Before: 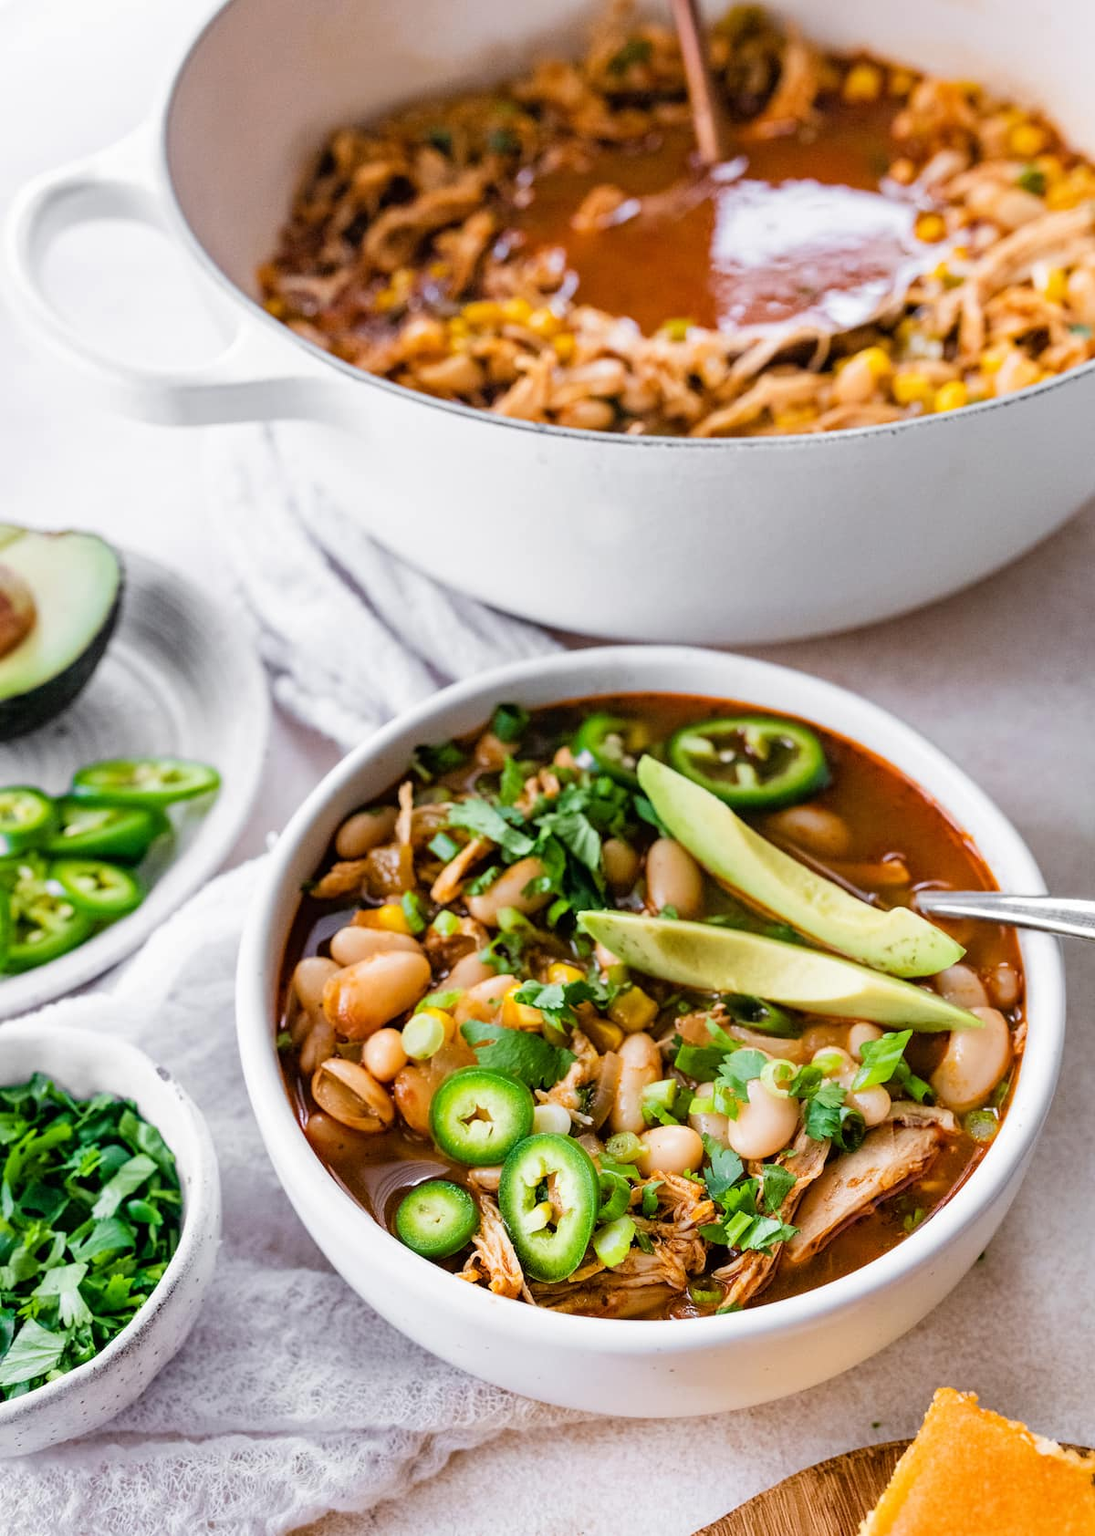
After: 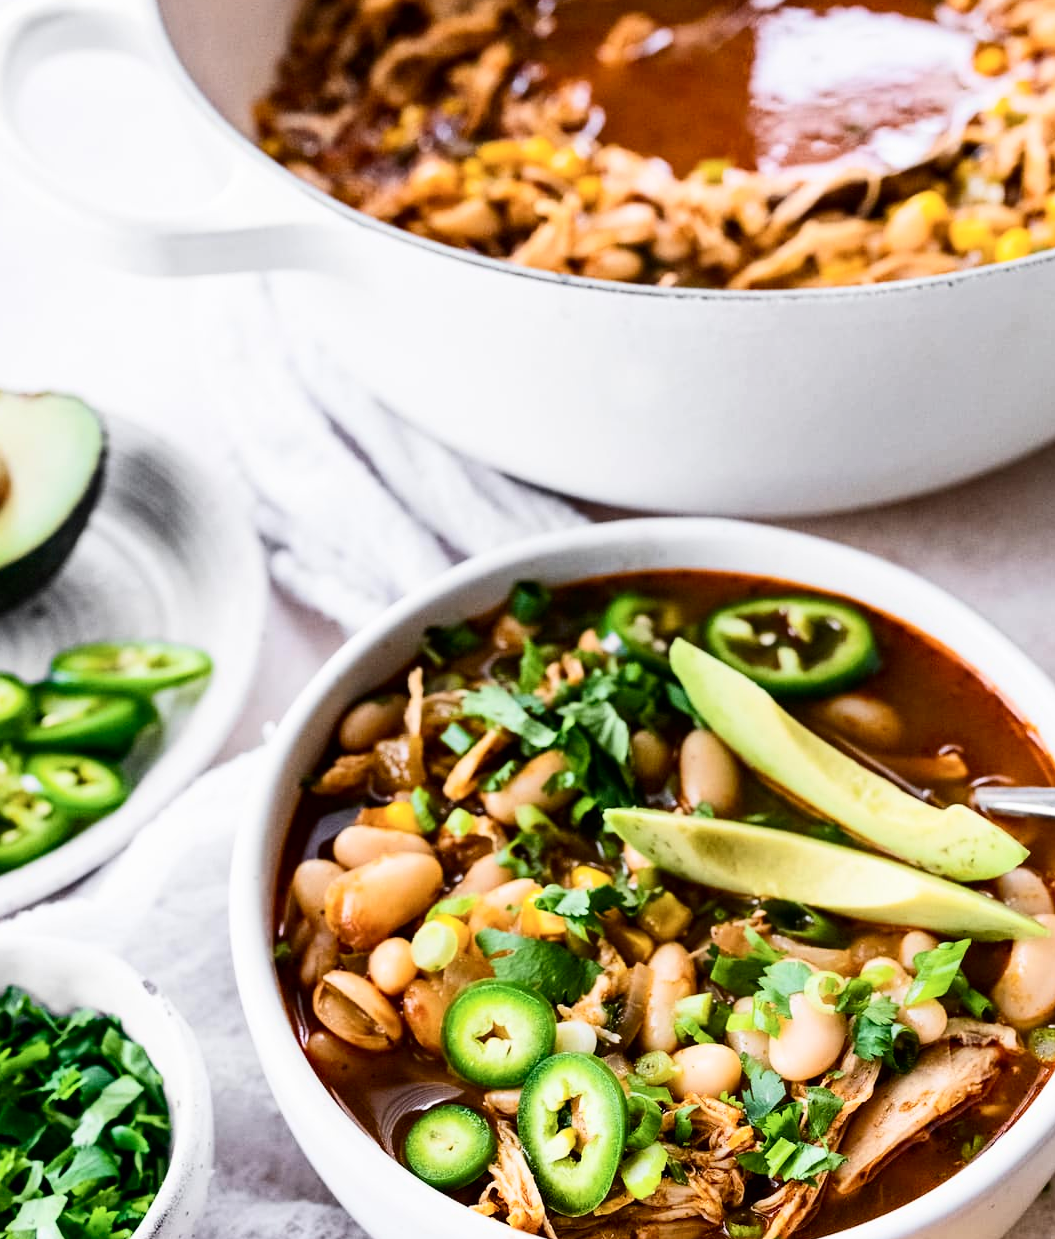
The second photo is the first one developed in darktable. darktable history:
crop and rotate: left 2.425%, top 11.305%, right 9.6%, bottom 15.08%
contrast brightness saturation: contrast 0.28
